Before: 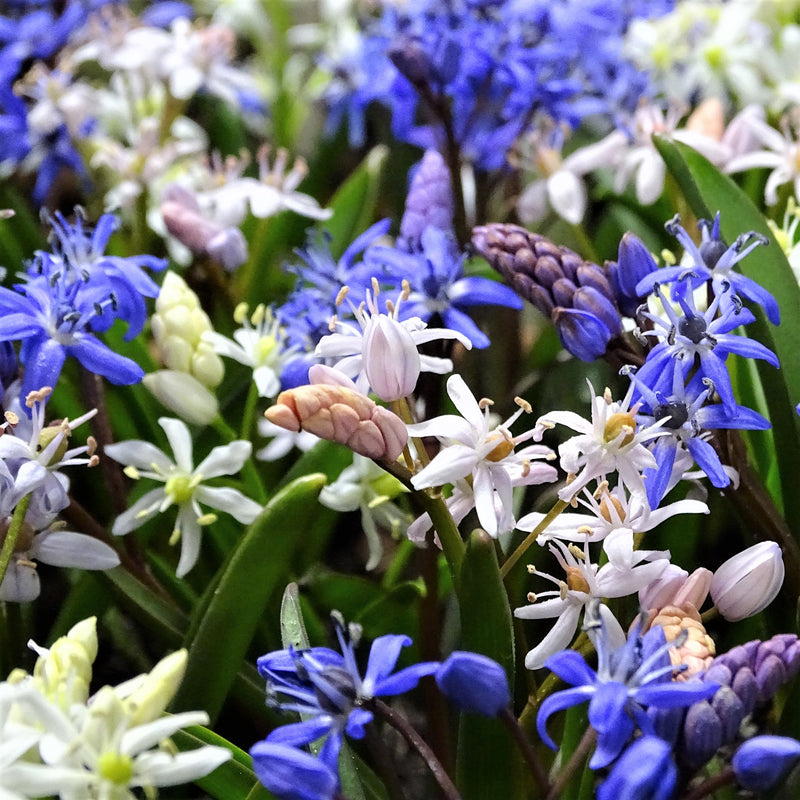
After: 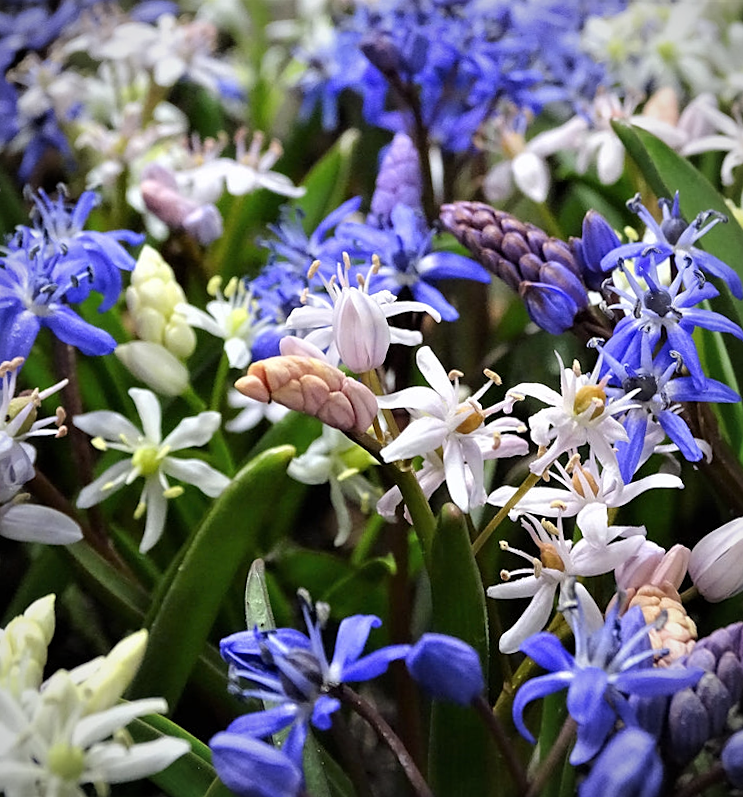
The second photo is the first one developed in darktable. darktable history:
rotate and perspective: rotation 0.215°, lens shift (vertical) -0.139, crop left 0.069, crop right 0.939, crop top 0.002, crop bottom 0.996
sharpen: amount 0.2
vignetting: fall-off radius 60.92%
